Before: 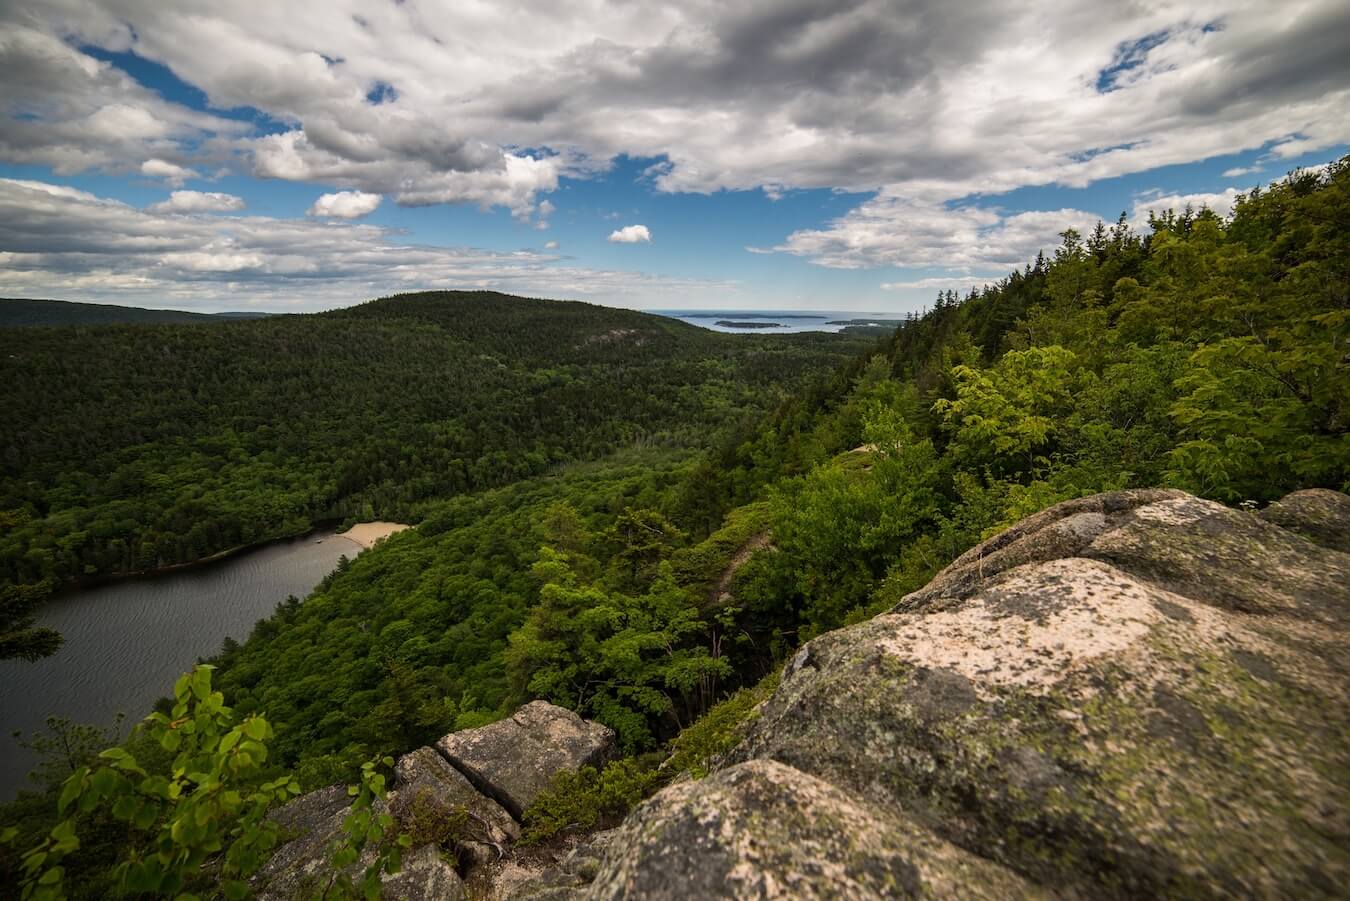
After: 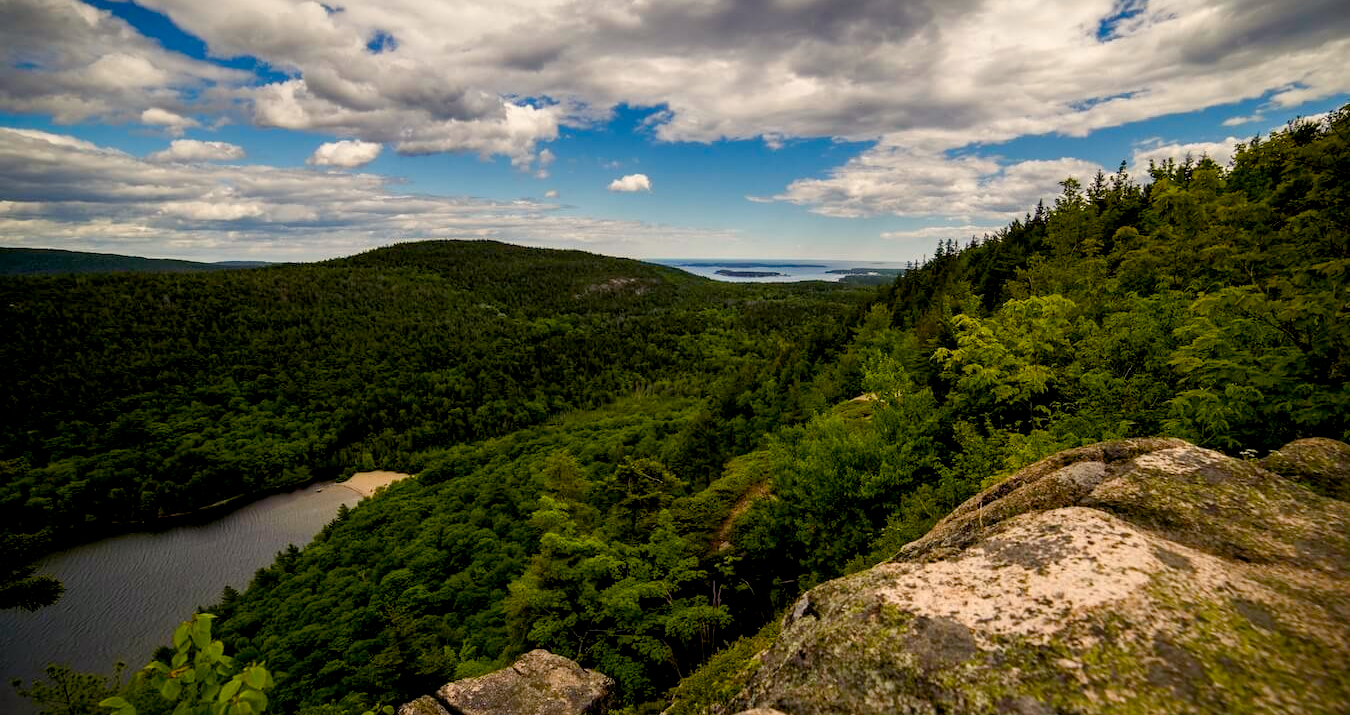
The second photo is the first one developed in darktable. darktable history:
color balance rgb: shadows lift › chroma 3%, shadows lift › hue 280.8°, power › hue 330°, highlights gain › chroma 3%, highlights gain › hue 75.6°, global offset › luminance -1%, perceptual saturation grading › global saturation 20%, perceptual saturation grading › highlights -25%, perceptual saturation grading › shadows 50%, global vibrance 20%
crop and rotate: top 5.667%, bottom 14.937%
